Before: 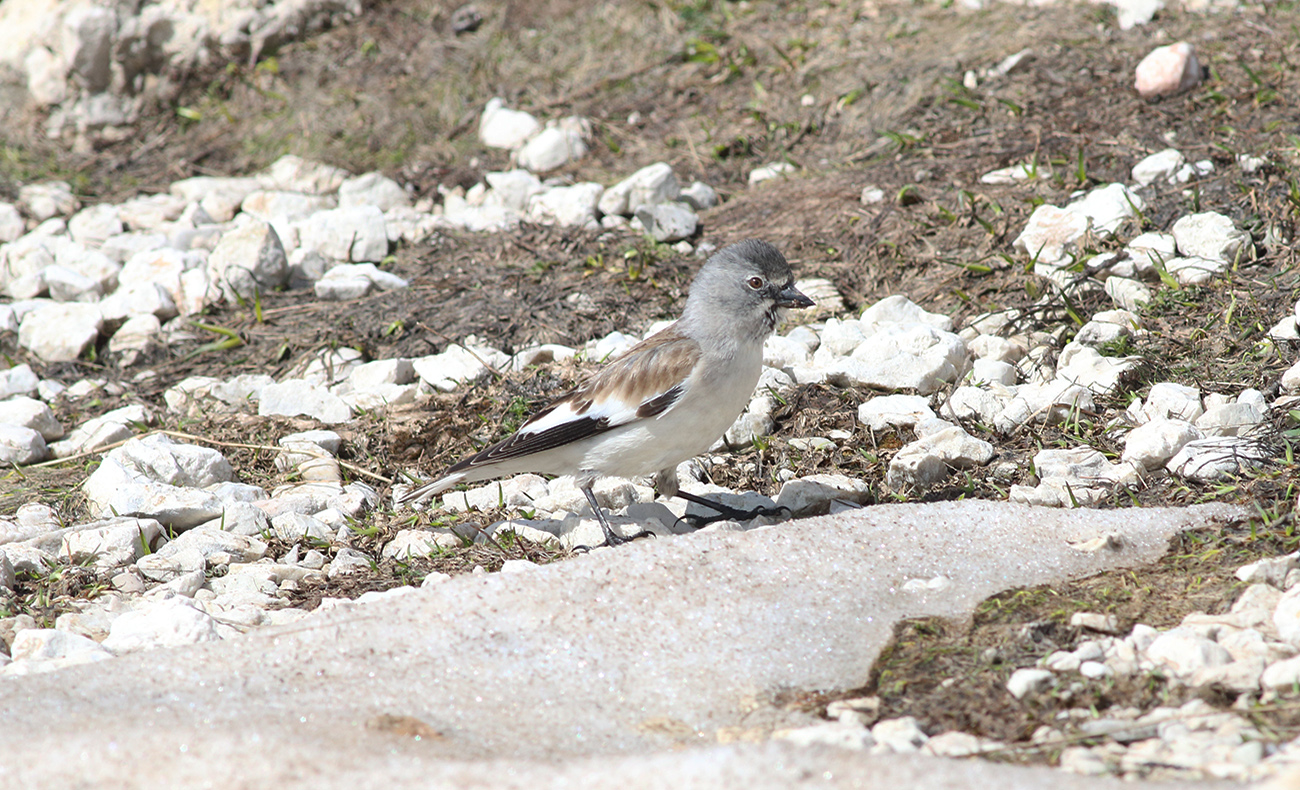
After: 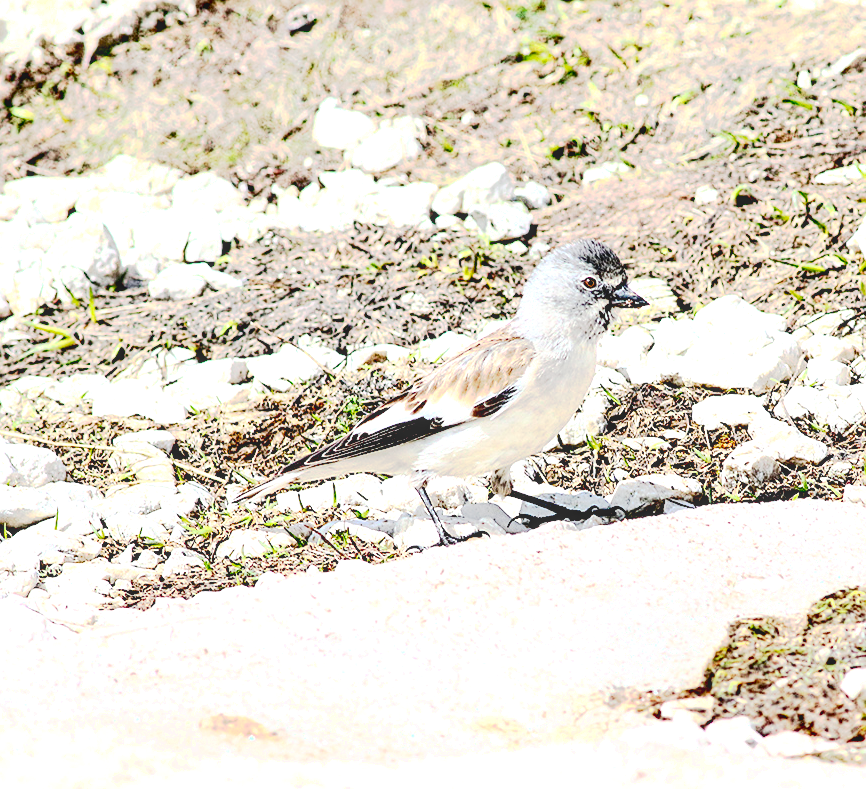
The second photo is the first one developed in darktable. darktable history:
crop and rotate: left 12.786%, right 20.572%
exposure: black level correction 0, exposure 0.699 EV, compensate exposure bias true, compensate highlight preservation false
local contrast: detail 130%
base curve: curves: ch0 [(0.065, 0.026) (0.236, 0.358) (0.53, 0.546) (0.777, 0.841) (0.924, 0.992)], preserve colors none
sharpen: on, module defaults
contrast brightness saturation: contrast 0.399, brightness 0.047, saturation 0.258
